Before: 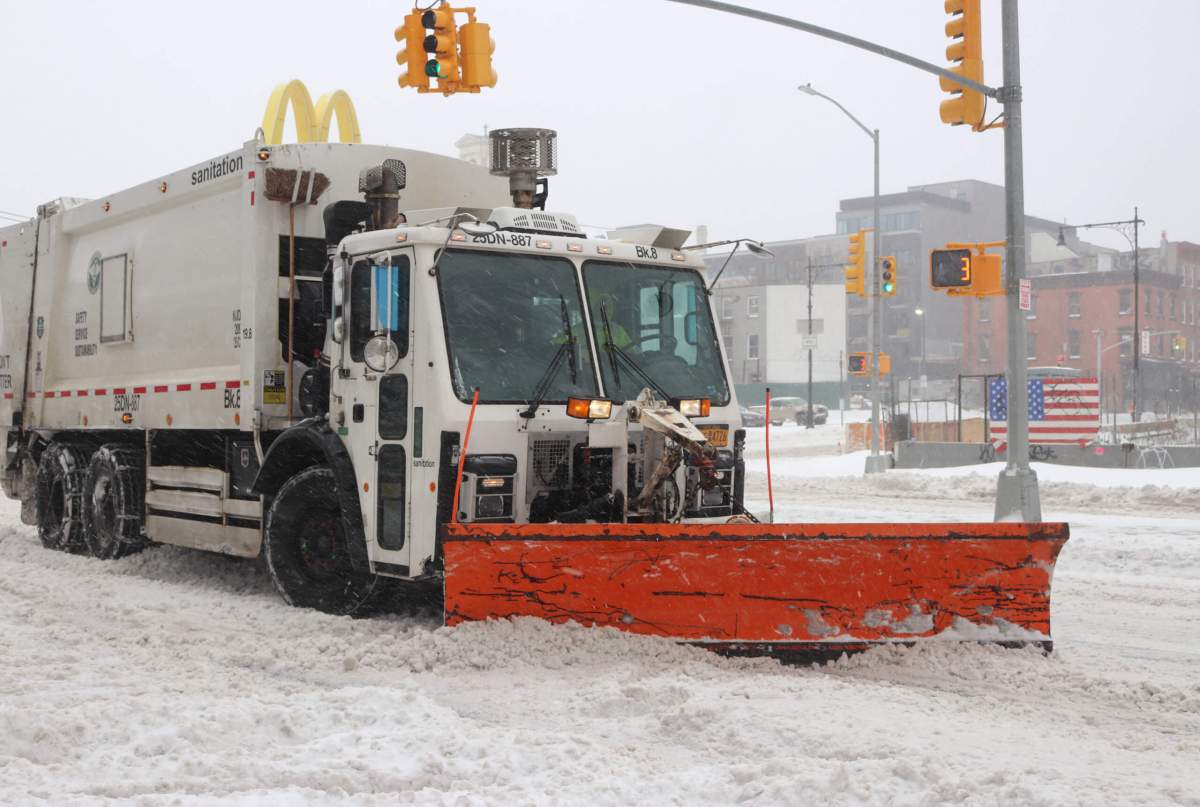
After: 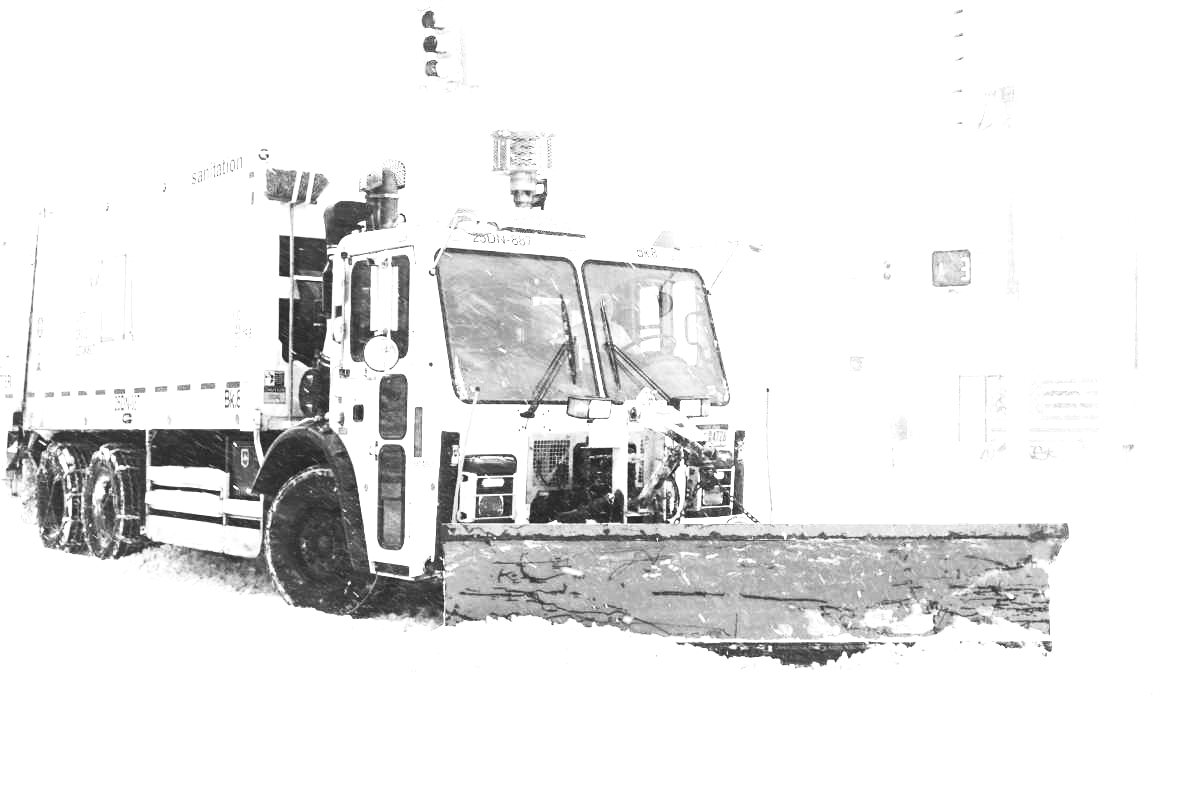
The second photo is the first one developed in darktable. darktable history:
levels: levels [0, 0.476, 0.951]
contrast brightness saturation: contrast 0.53, brightness 0.47, saturation -1
white balance: red 0.766, blue 1.537
exposure: black level correction 0, exposure 1.379 EV, compensate exposure bias true, compensate highlight preservation false
